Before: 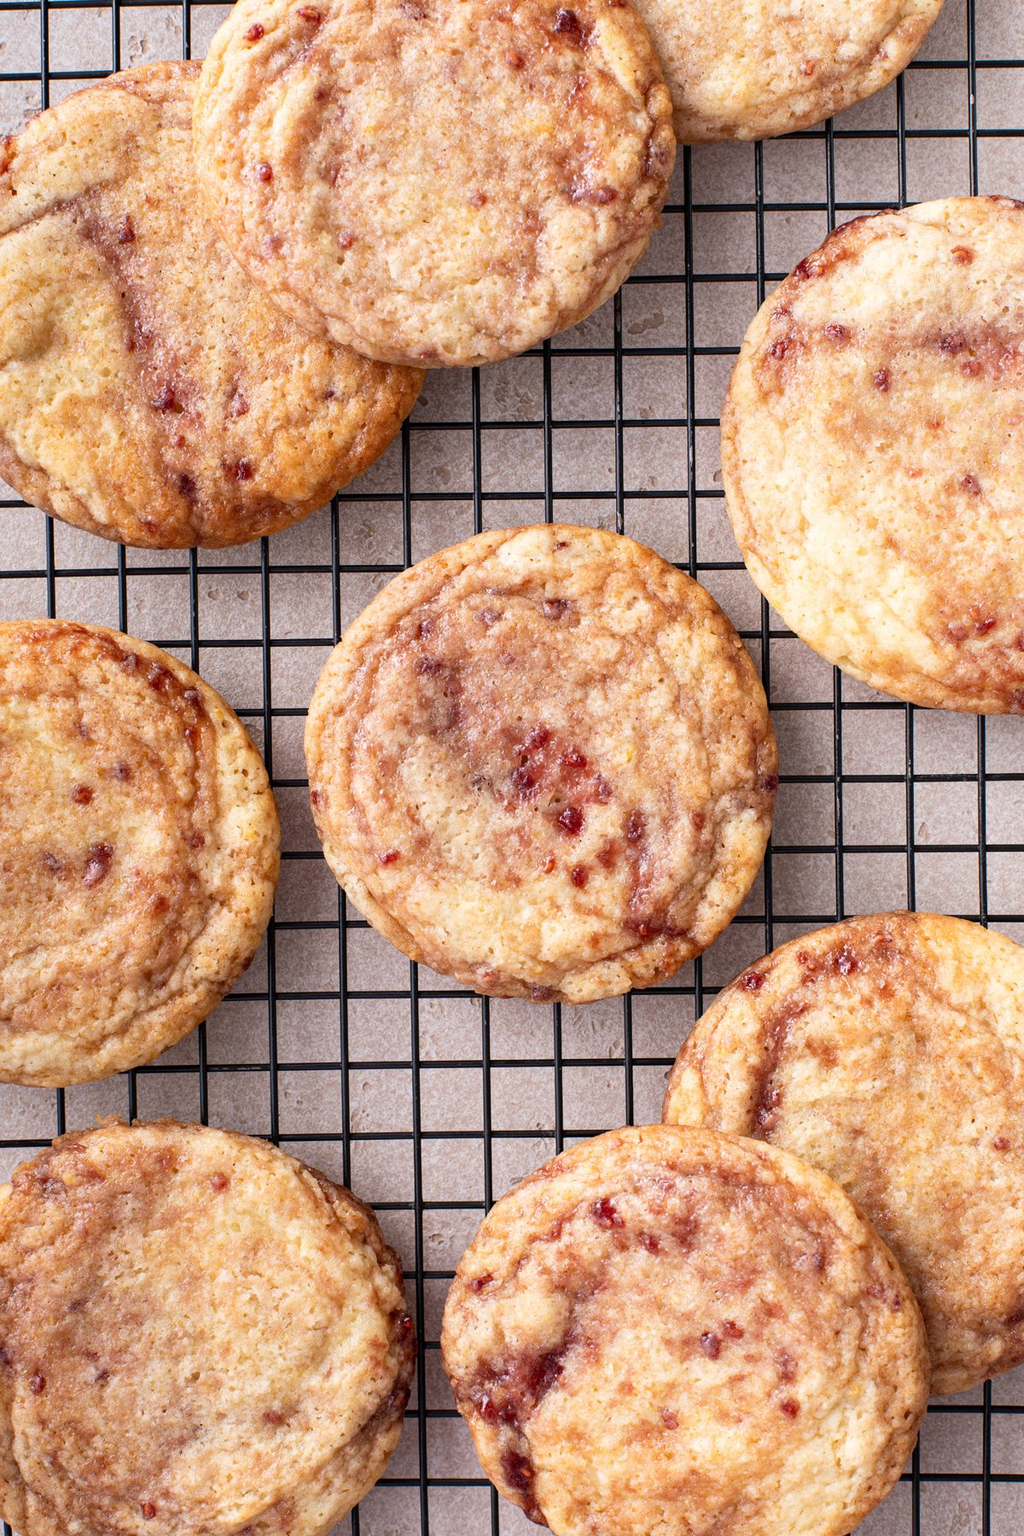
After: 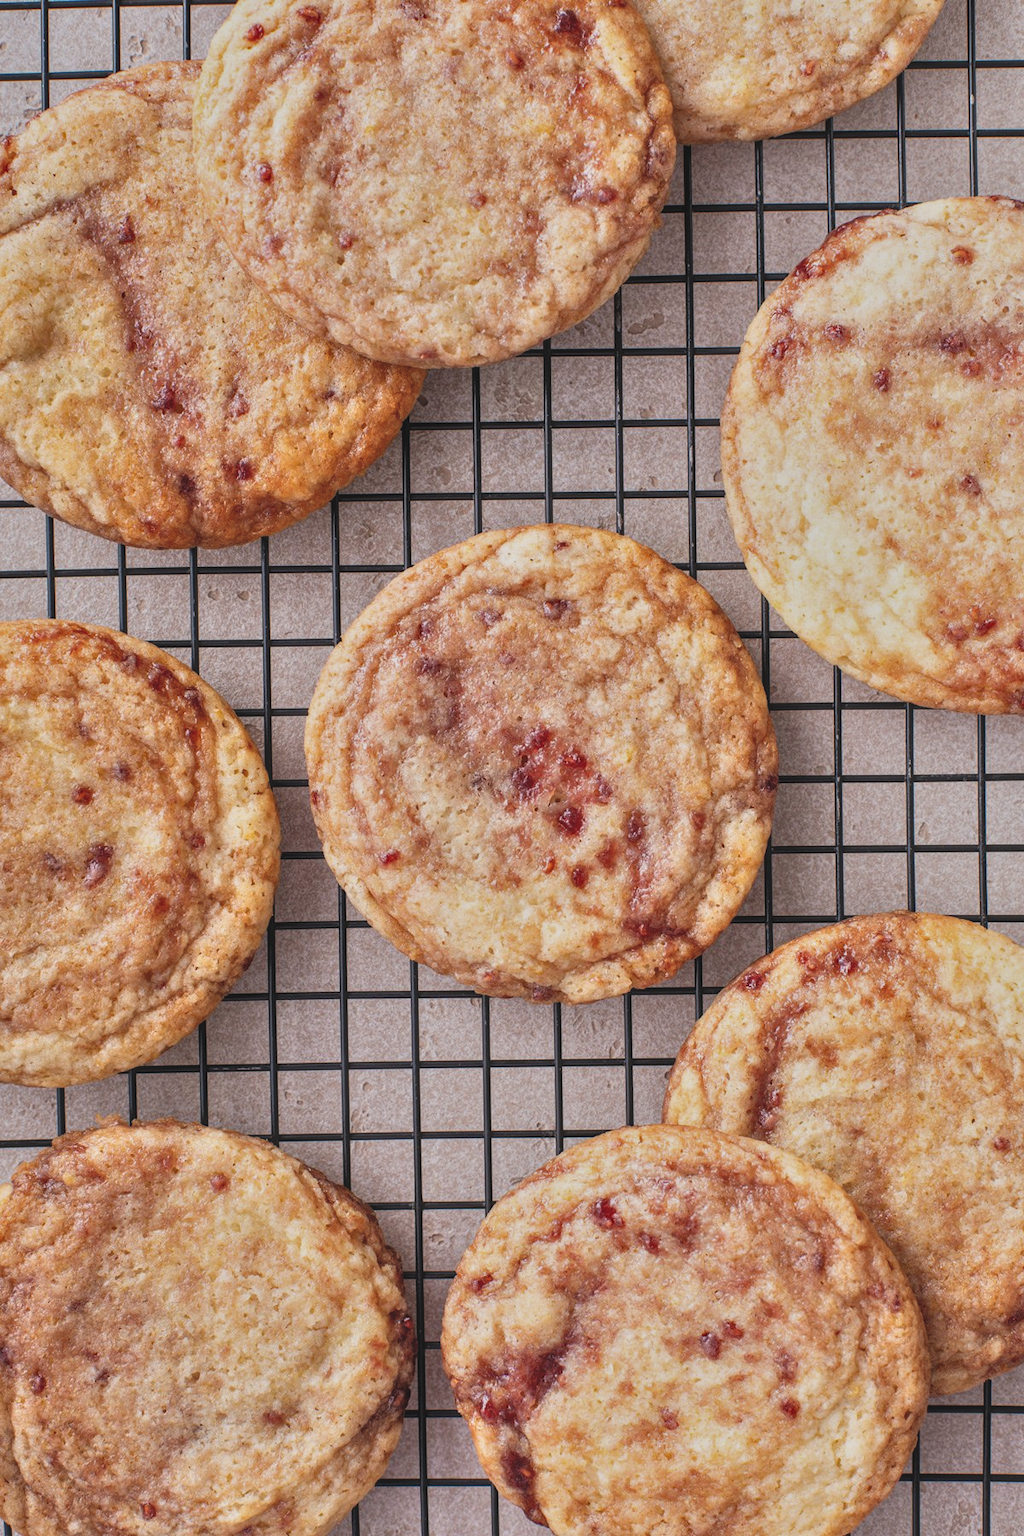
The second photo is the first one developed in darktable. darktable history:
exposure: black level correction -0.017, exposure -1.023 EV, compensate highlight preservation false
tone equalizer: -7 EV 0.157 EV, -6 EV 0.63 EV, -5 EV 1.17 EV, -4 EV 1.3 EV, -3 EV 1.14 EV, -2 EV 0.6 EV, -1 EV 0.149 EV, mask exposure compensation -0.511 EV
local contrast: on, module defaults
